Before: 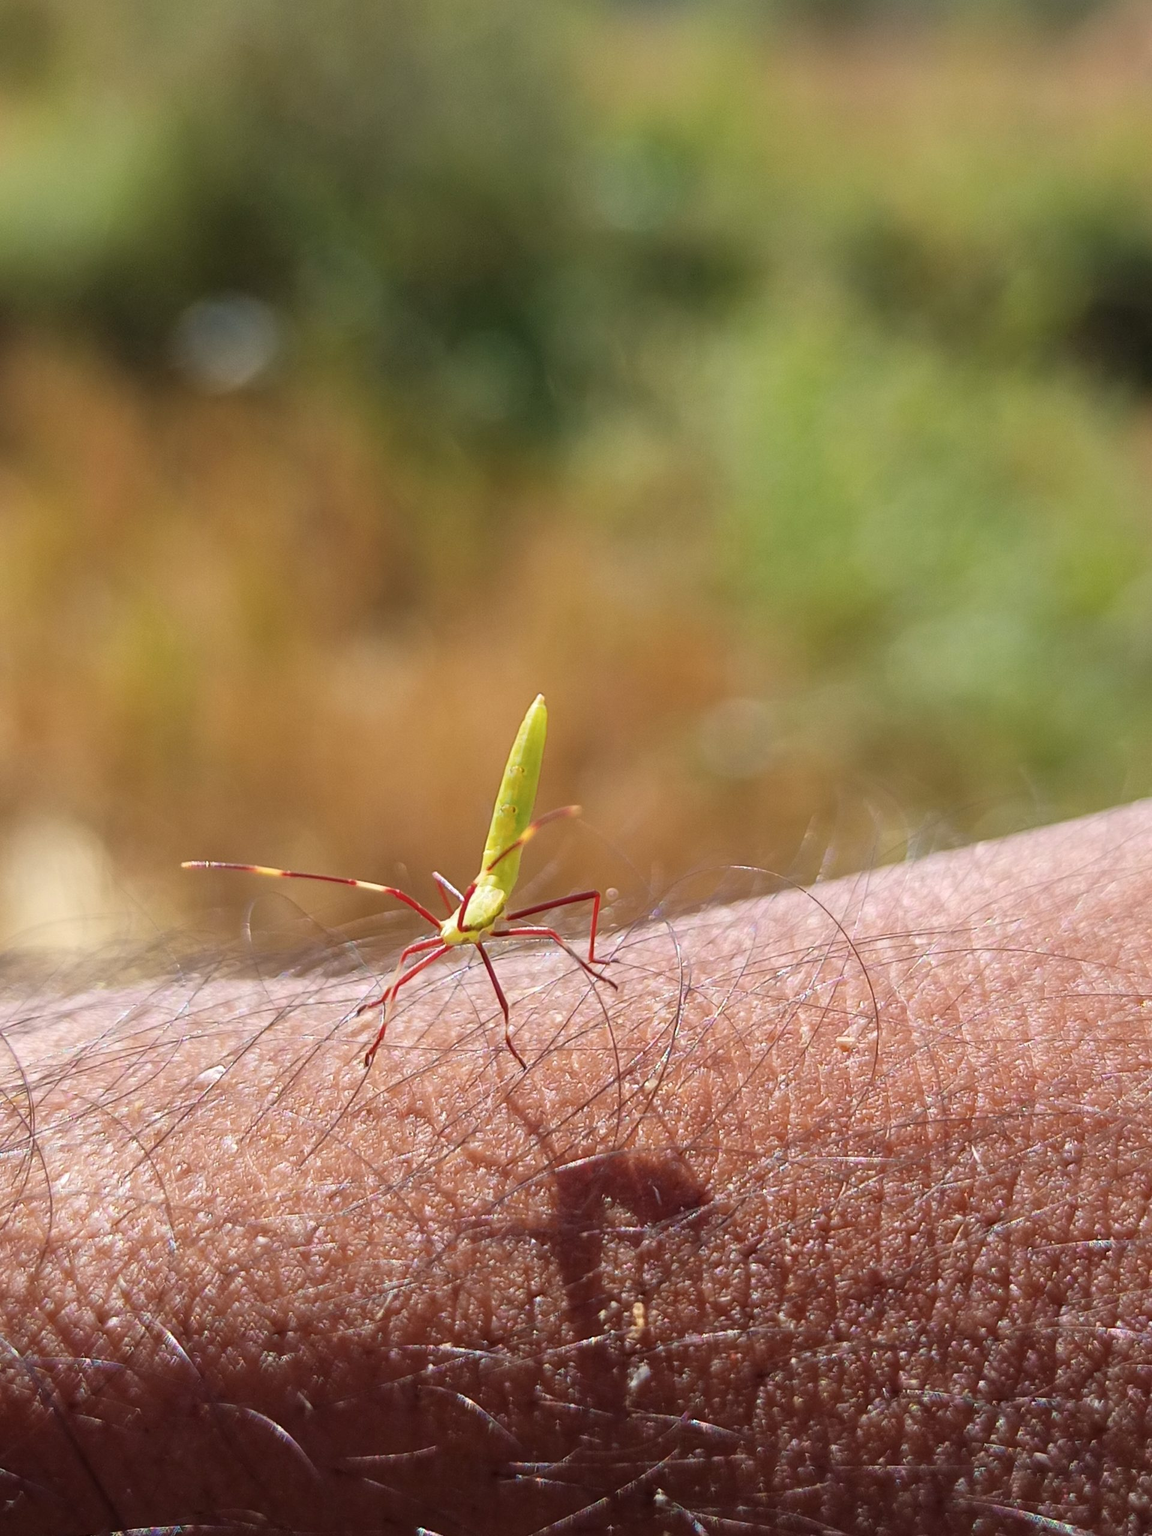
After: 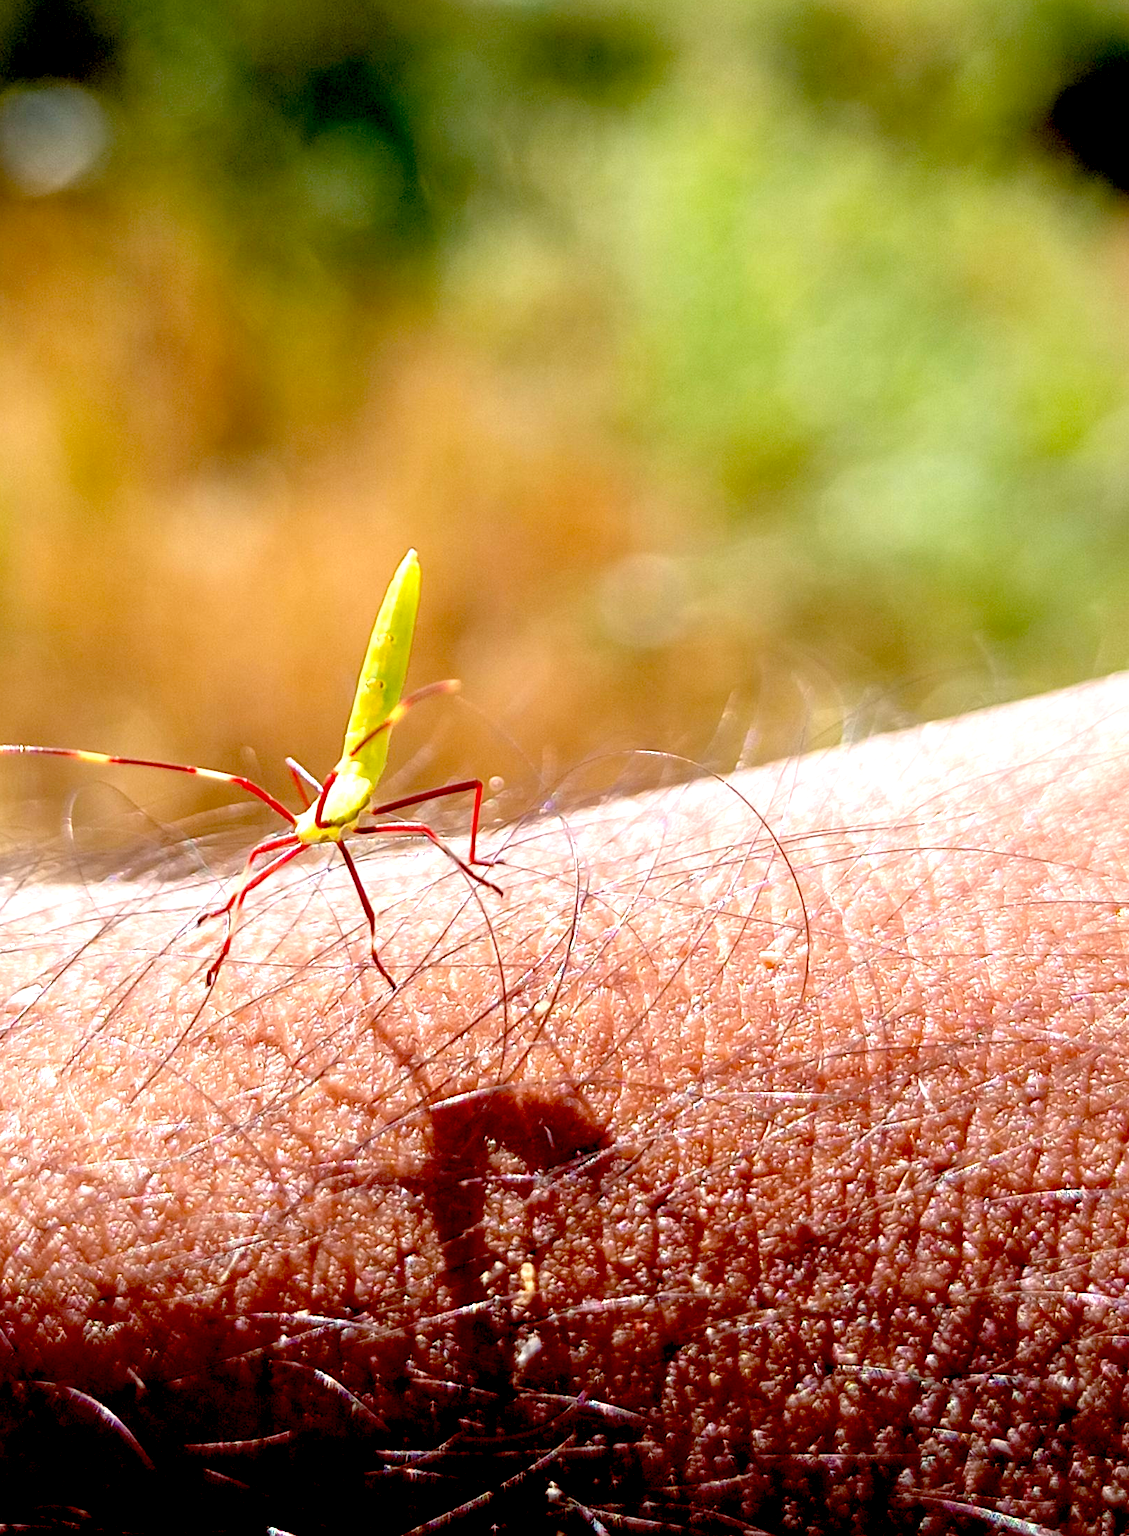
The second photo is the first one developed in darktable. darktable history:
crop: left 16.427%, top 14.729%
exposure: black level correction 0.035, exposure 0.902 EV, compensate exposure bias true, compensate highlight preservation false
